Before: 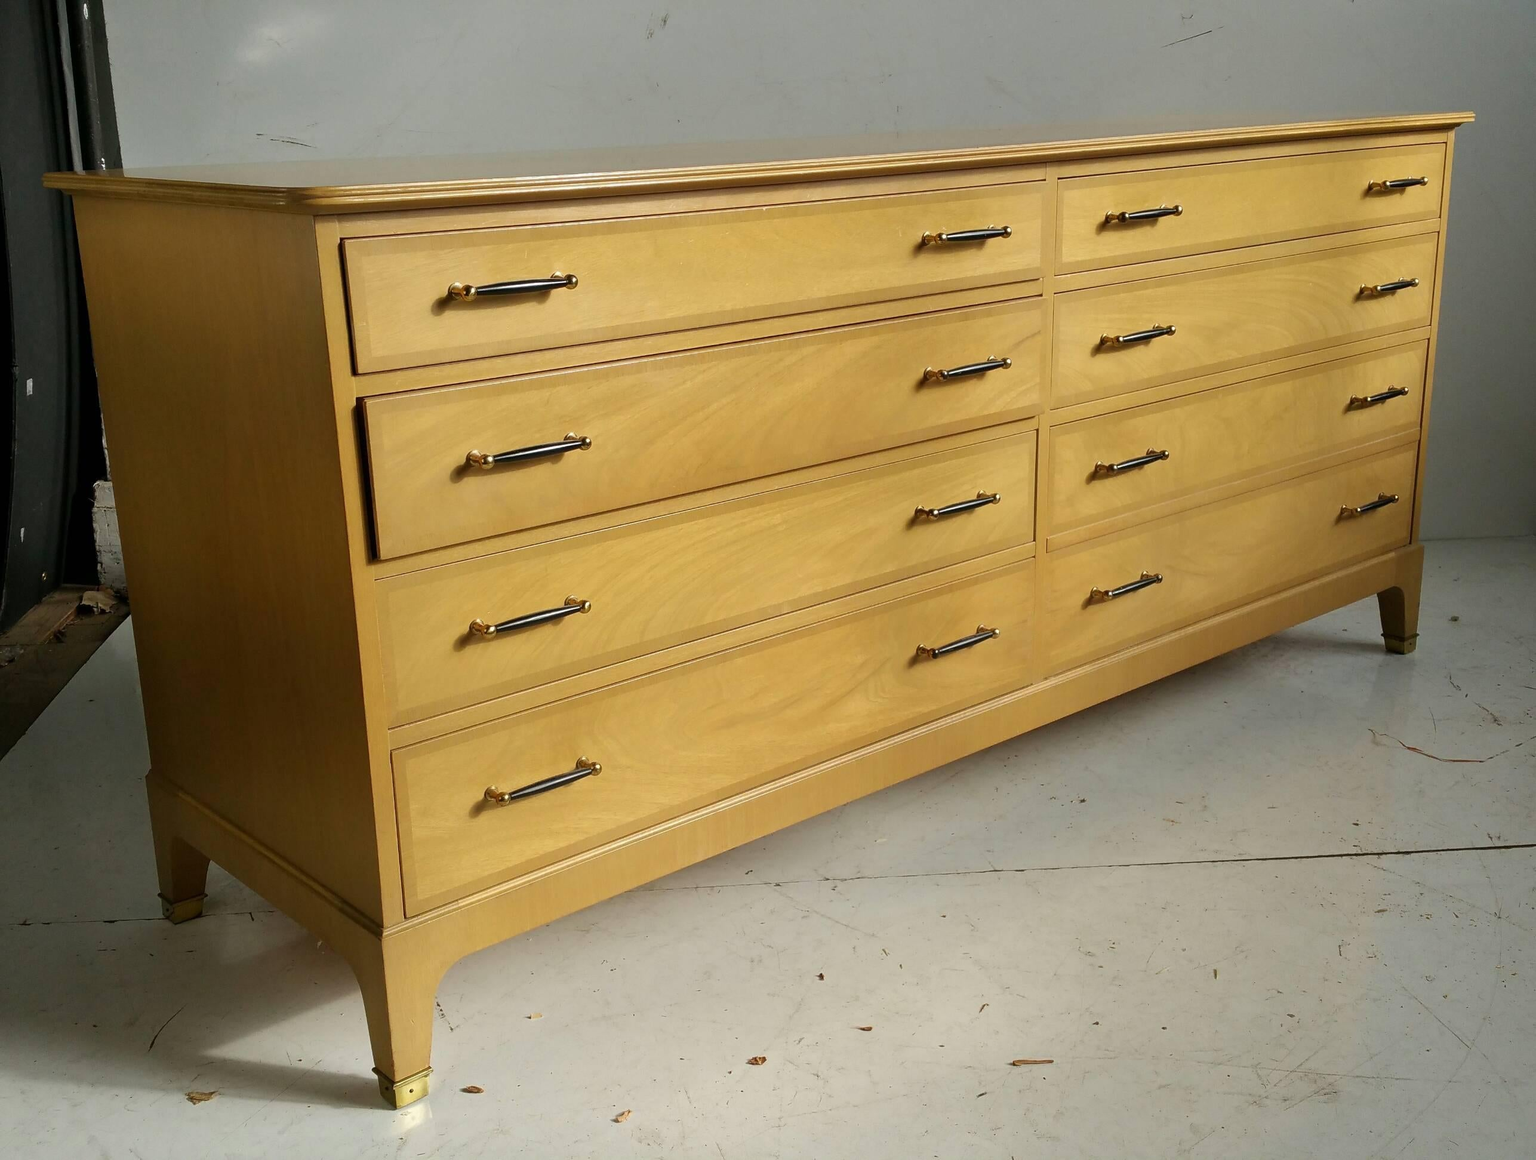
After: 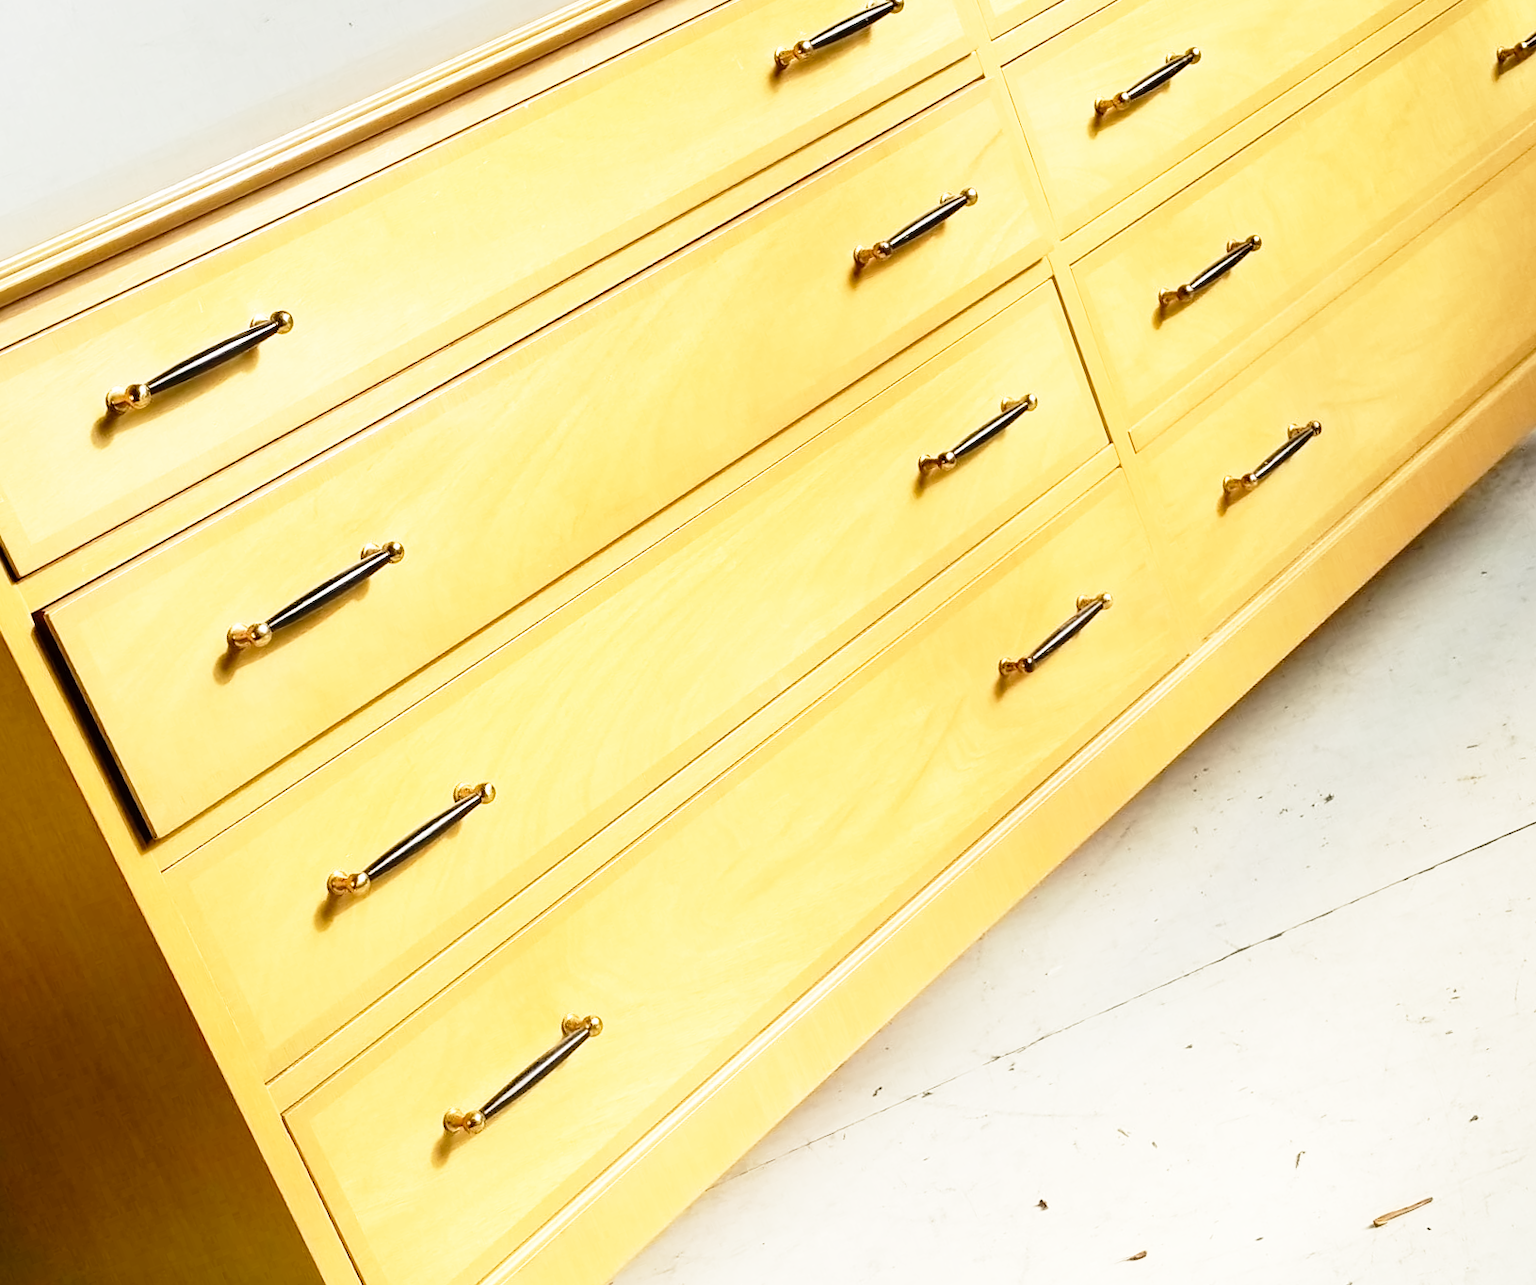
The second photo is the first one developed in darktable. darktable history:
contrast equalizer: octaves 7, y [[0.5 ×6], [0.5 ×6], [0.5 ×6], [0 ×6], [0, 0.039, 0.251, 0.29, 0.293, 0.292]]
exposure: exposure 0.373 EV, compensate highlight preservation false
crop and rotate: angle 20.94°, left 6.996%, right 3.784%, bottom 1.086%
base curve: curves: ch0 [(0, 0) (0.012, 0.01) (0.073, 0.168) (0.31, 0.711) (0.645, 0.957) (1, 1)], preserve colors none
local contrast: mode bilateral grid, contrast 99, coarseness 99, detail 91%, midtone range 0.2
